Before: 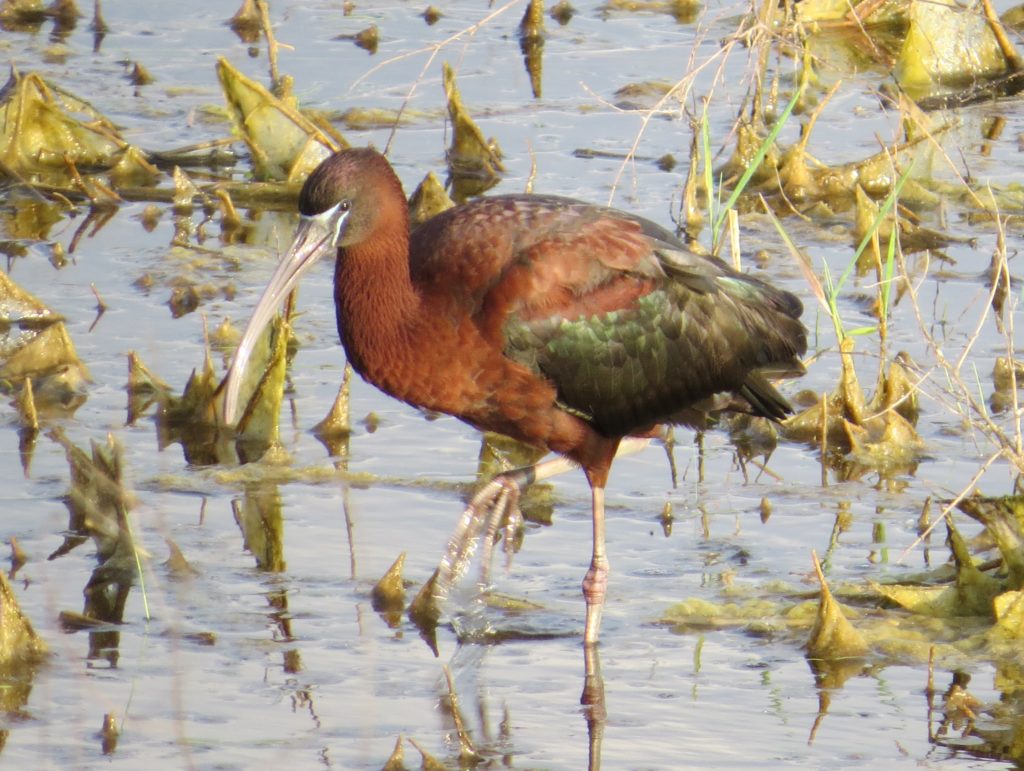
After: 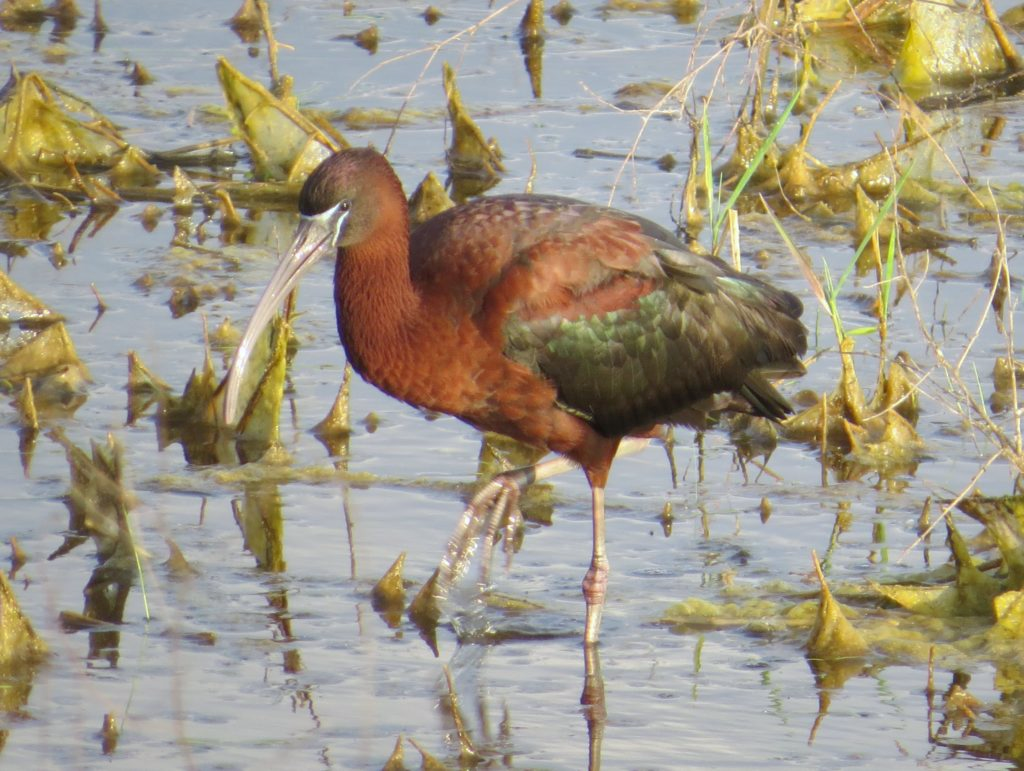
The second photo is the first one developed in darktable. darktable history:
shadows and highlights: on, module defaults
white balance: red 0.986, blue 1.01
